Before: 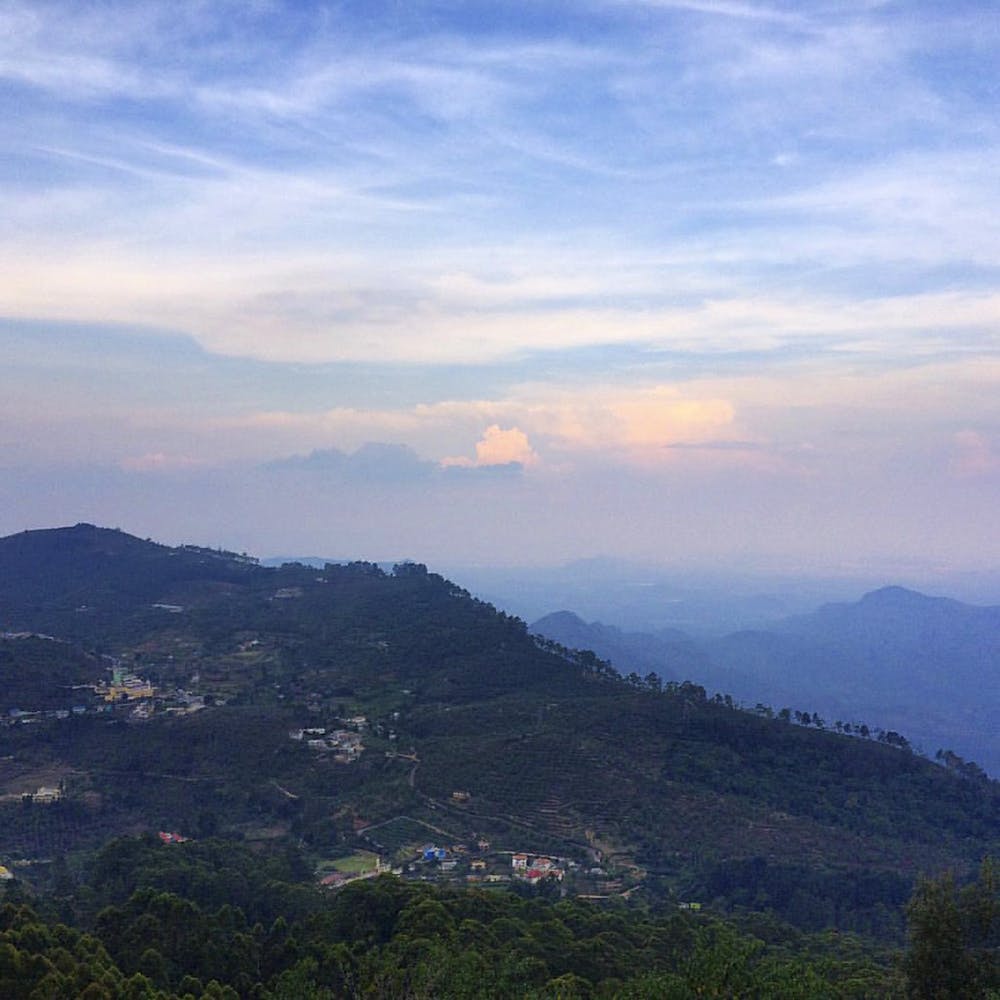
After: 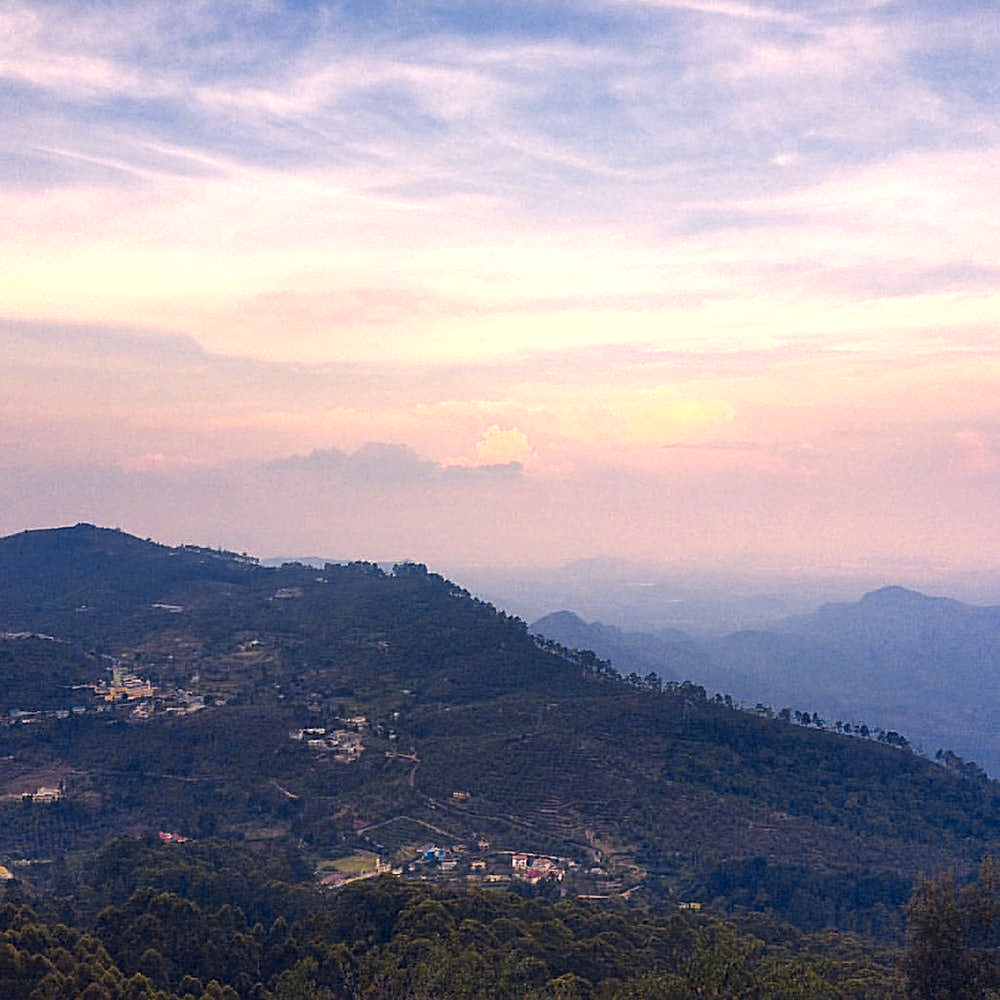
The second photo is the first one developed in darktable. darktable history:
color correction: highlights a* 20.31, highlights b* 28.12, shadows a* 3.37, shadows b* -16.94, saturation 0.738
color balance rgb: perceptual saturation grading › global saturation 10.141%, hue shift -12.6°, perceptual brilliance grading › global brilliance 12.132%
sharpen: on, module defaults
